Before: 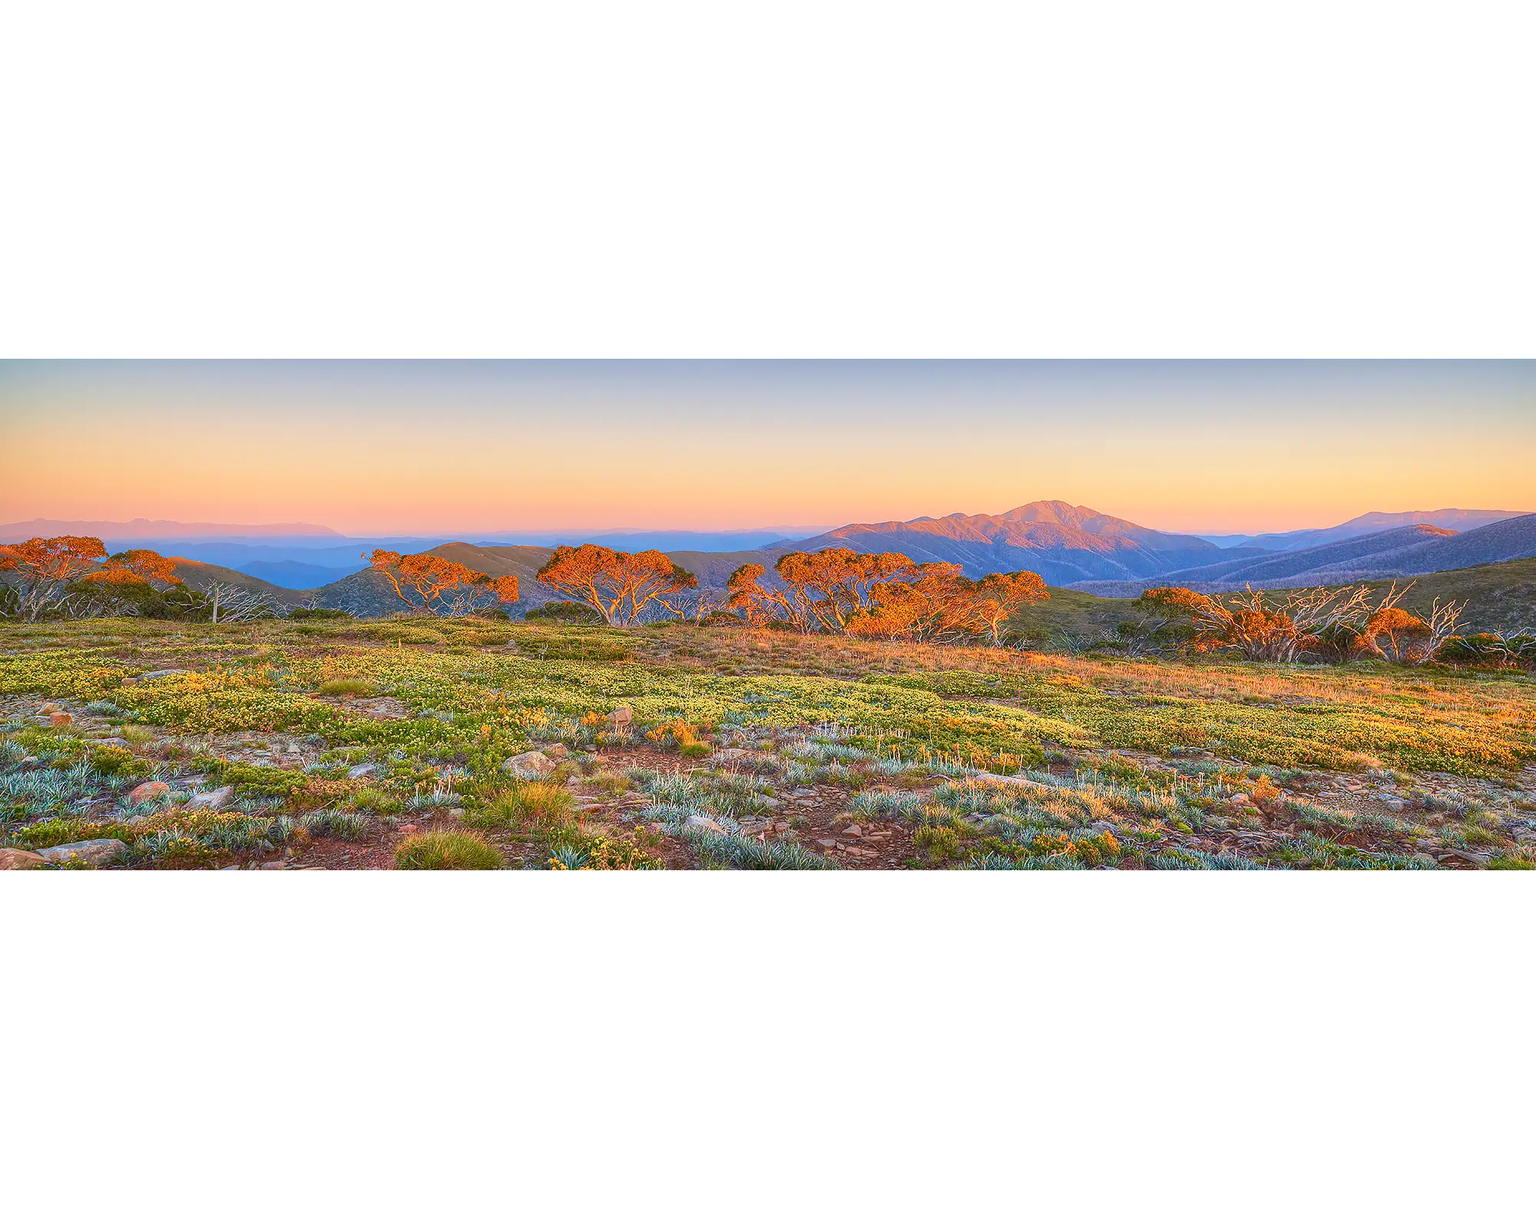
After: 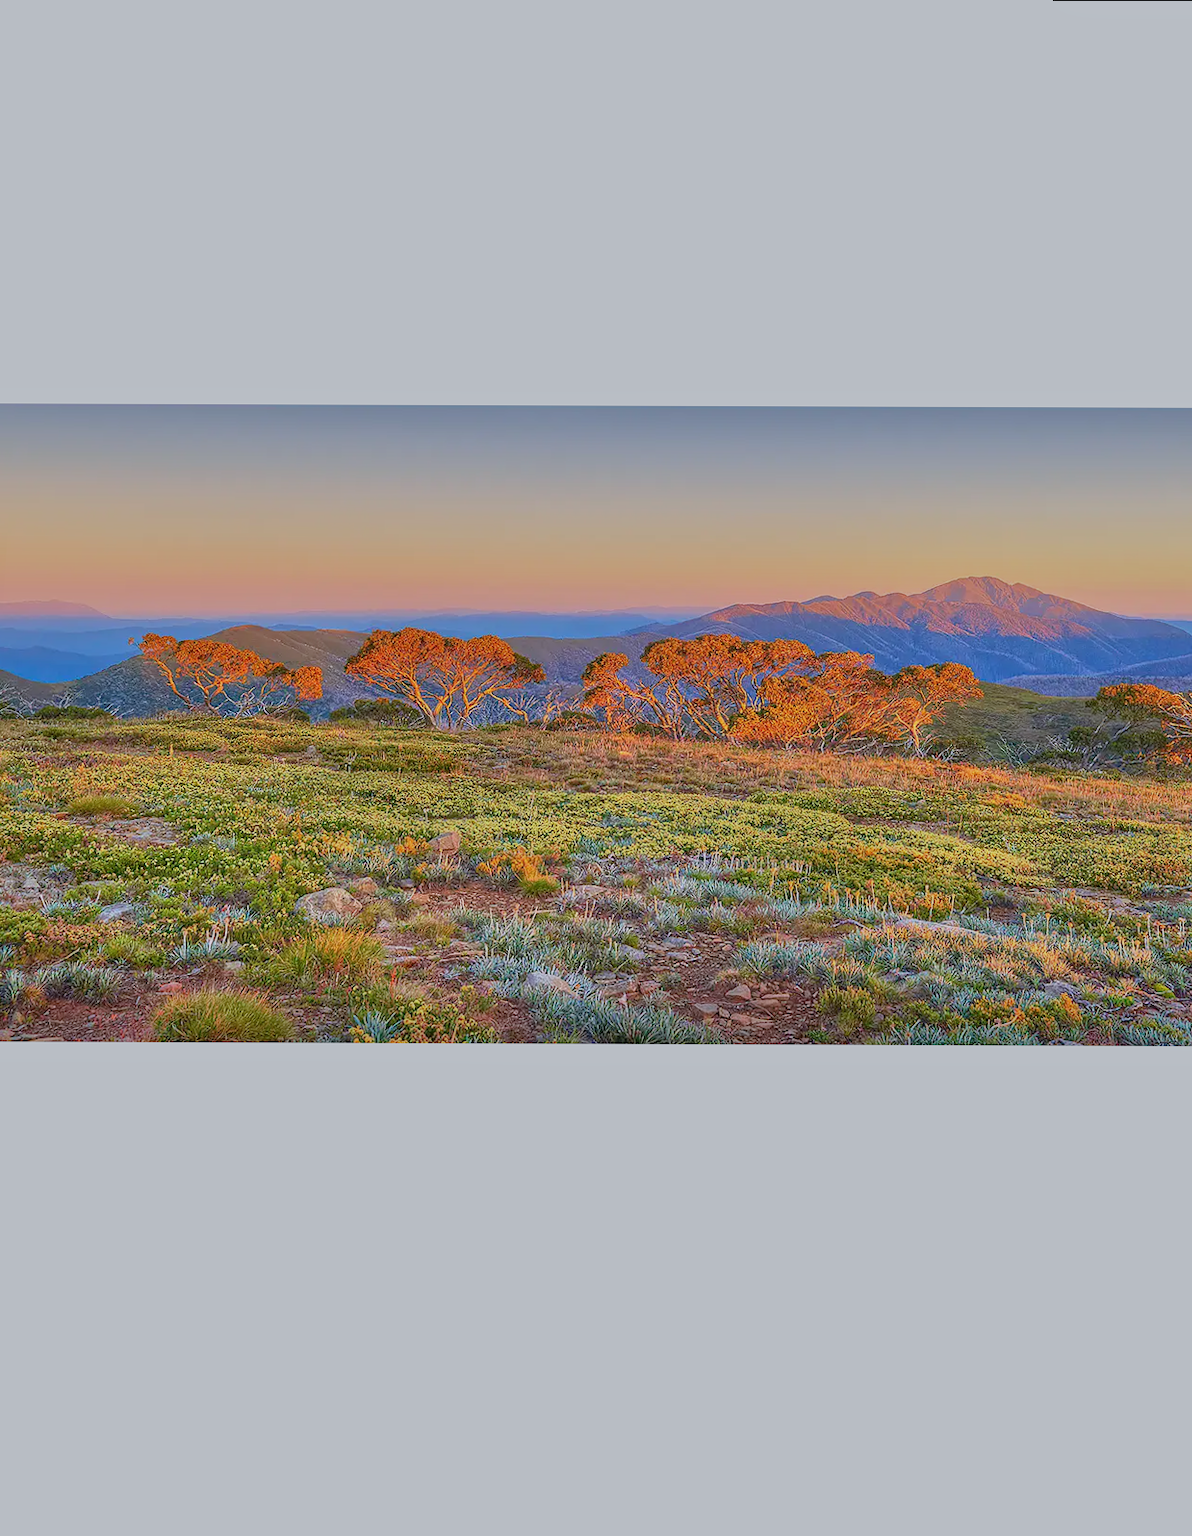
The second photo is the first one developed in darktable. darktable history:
crop and rotate: left 14.385%, right 18.948%
color calibration: x 0.355, y 0.367, temperature 4700.38 K
rotate and perspective: rotation 0.215°, lens shift (vertical) -0.139, crop left 0.069, crop right 0.939, crop top 0.002, crop bottom 0.996
tone equalizer: -8 EV -0.002 EV, -7 EV 0.005 EV, -6 EV -0.008 EV, -5 EV 0.007 EV, -4 EV -0.042 EV, -3 EV -0.233 EV, -2 EV -0.662 EV, -1 EV -0.983 EV, +0 EV -0.969 EV, smoothing diameter 2%, edges refinement/feathering 20, mask exposure compensation -1.57 EV, filter diffusion 5
